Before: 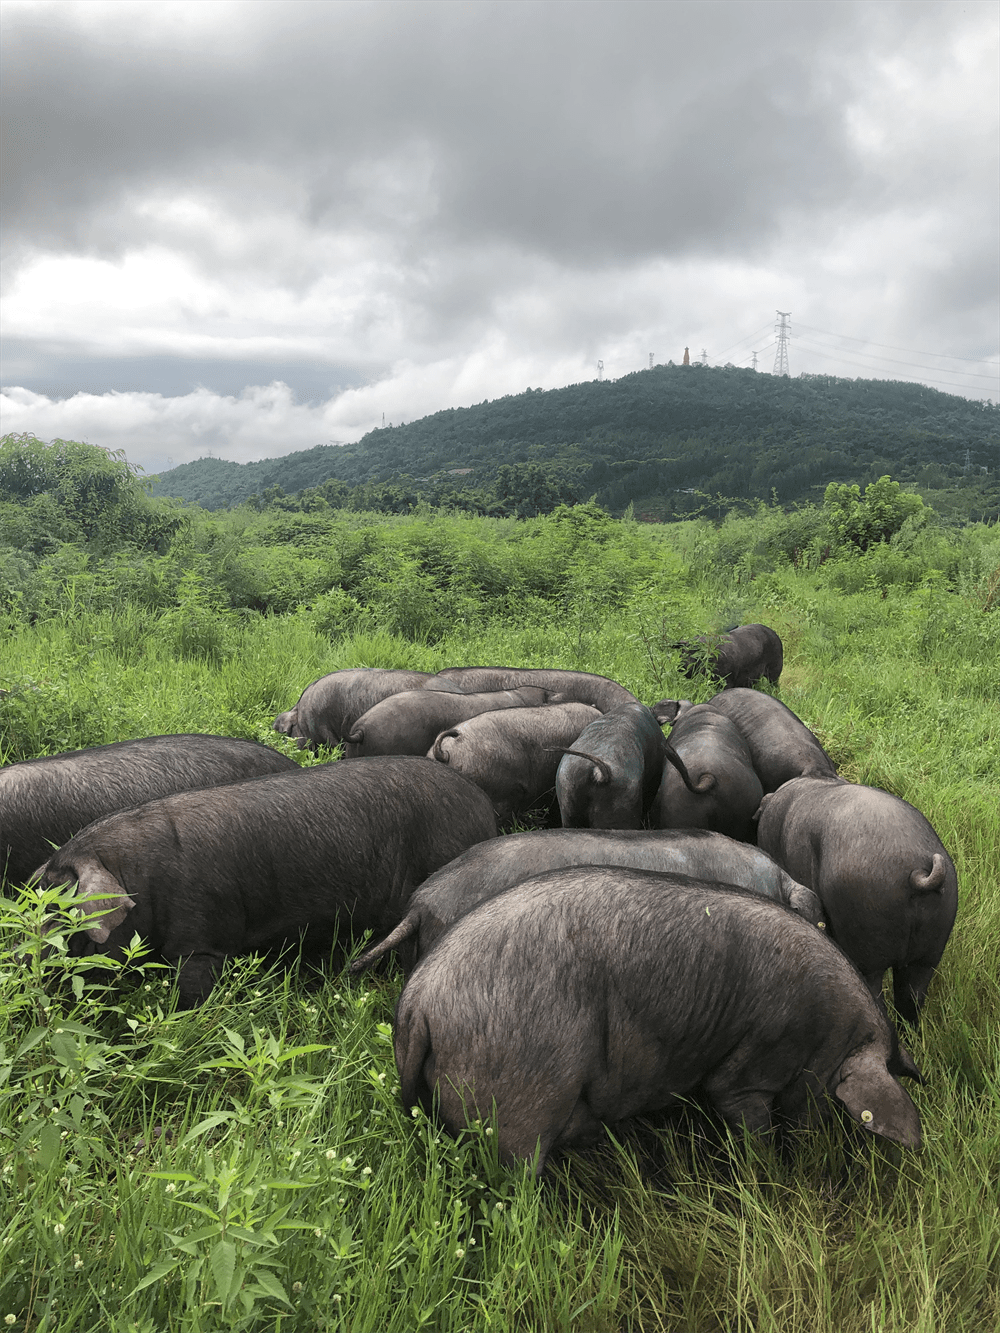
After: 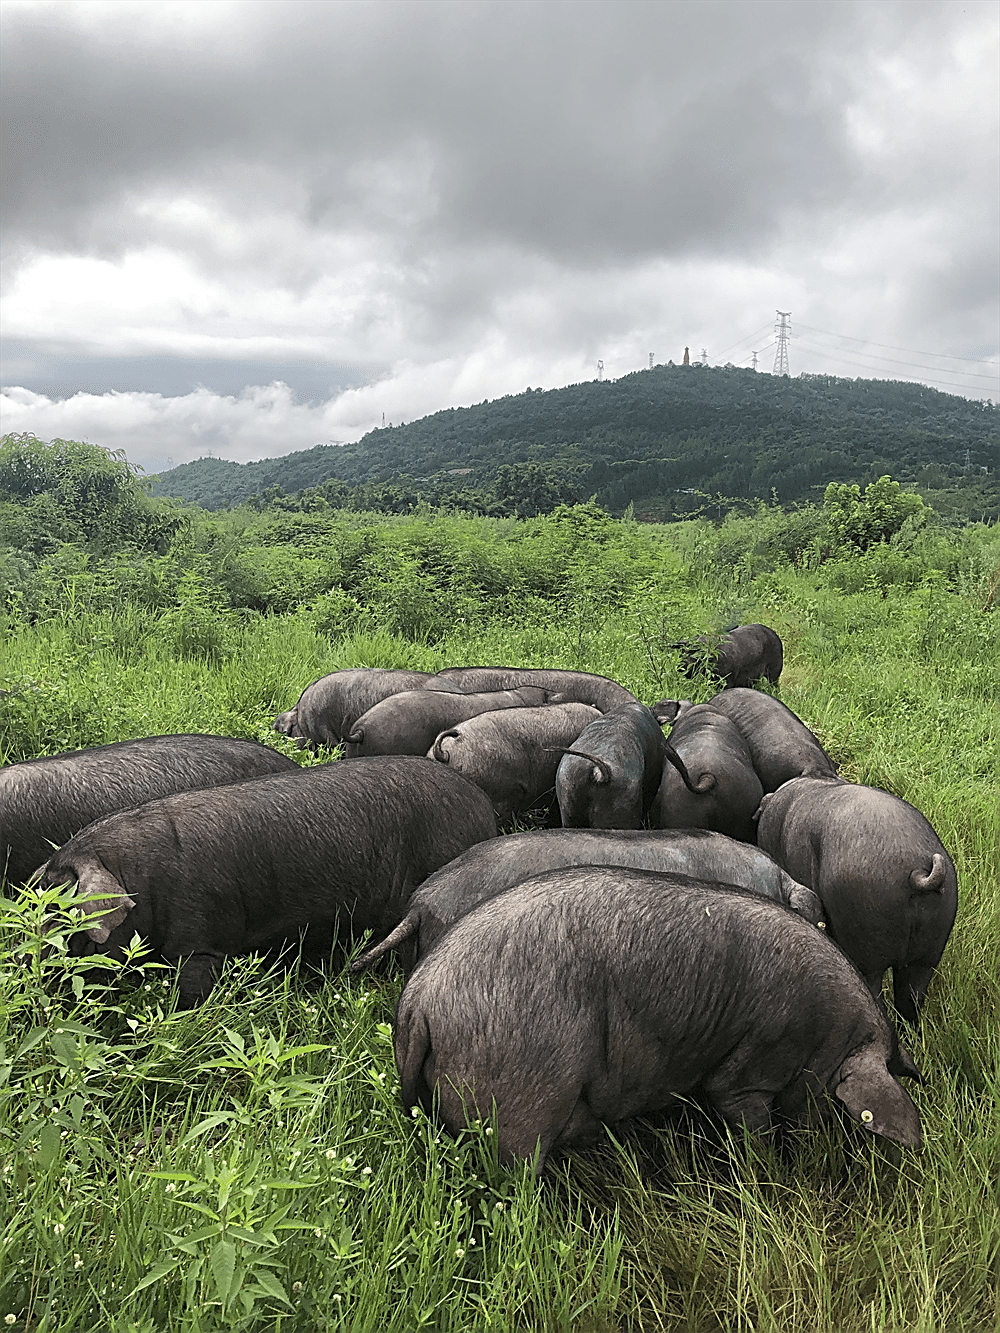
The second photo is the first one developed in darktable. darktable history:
sharpen: amount 0.886
